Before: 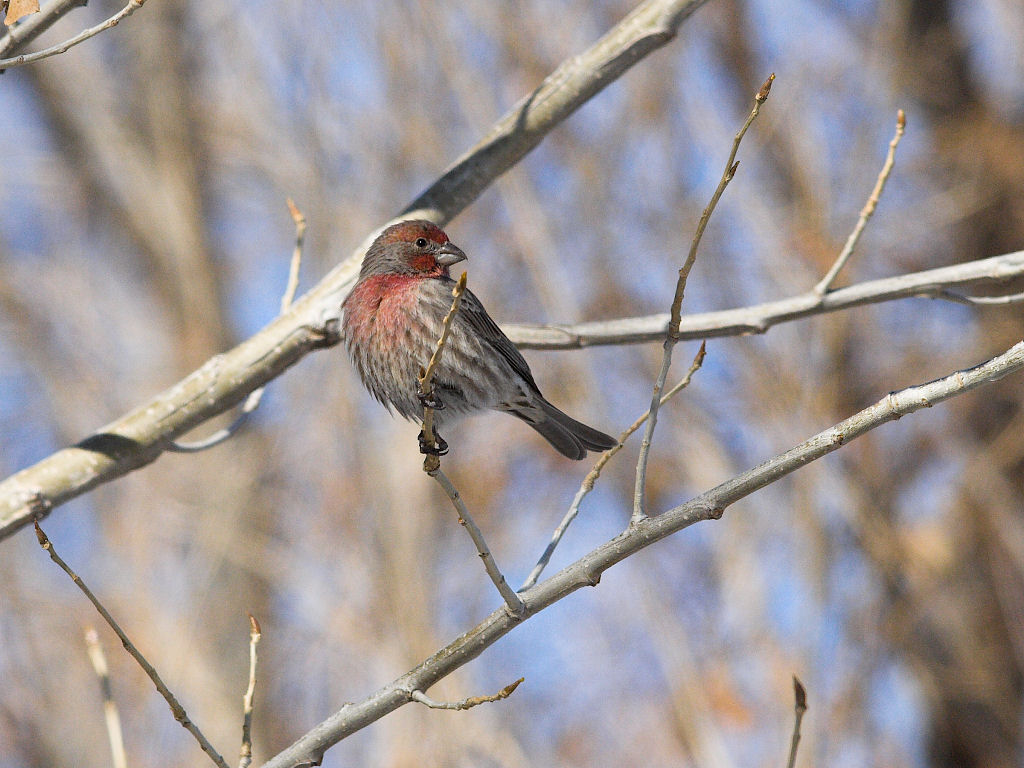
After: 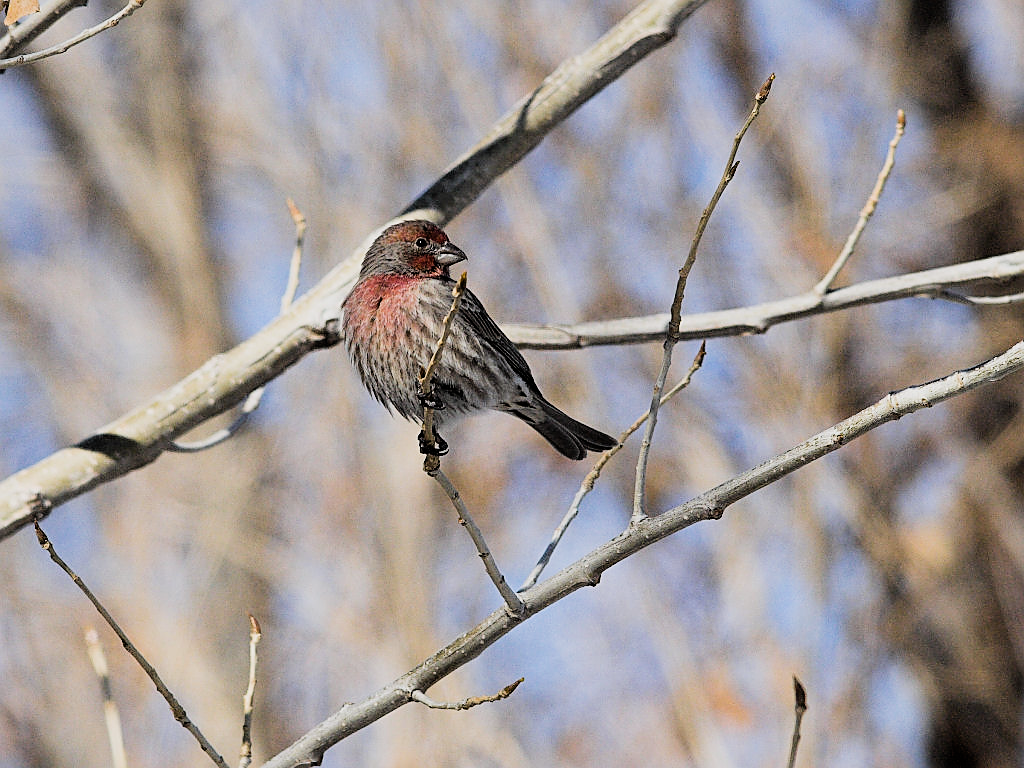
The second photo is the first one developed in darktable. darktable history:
filmic rgb: black relative exposure -5.03 EV, white relative exposure 3.96 EV, hardness 2.88, contrast 1.403, highlights saturation mix -28.51%
sharpen: on, module defaults
